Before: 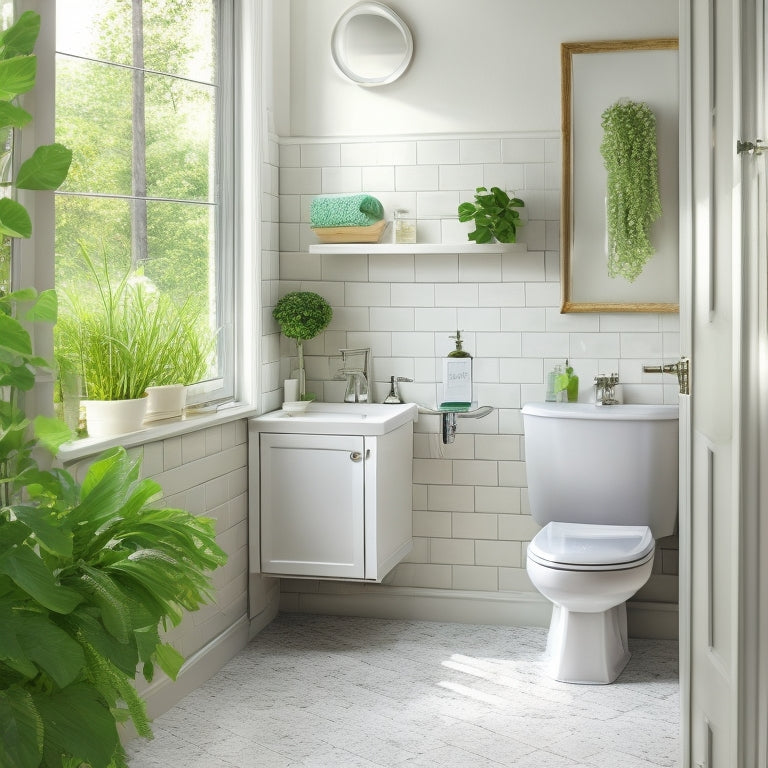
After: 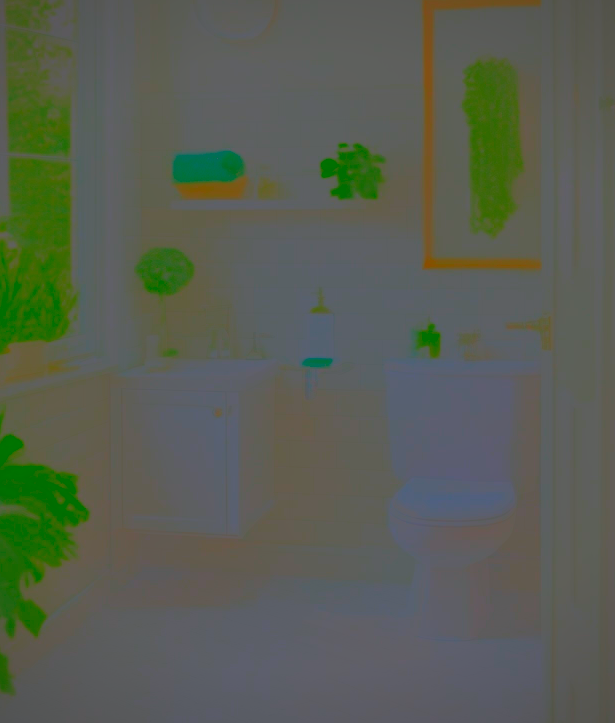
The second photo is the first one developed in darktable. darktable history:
exposure: exposure 0.604 EV, compensate highlight preservation false
crop and rotate: left 17.973%, top 5.779%, right 1.851%
tone curve: curves: ch0 [(0, 0) (0.003, 0.005) (0.011, 0.021) (0.025, 0.042) (0.044, 0.065) (0.069, 0.074) (0.1, 0.092) (0.136, 0.123) (0.177, 0.159) (0.224, 0.2) (0.277, 0.252) (0.335, 0.32) (0.399, 0.392) (0.468, 0.468) (0.543, 0.549) (0.623, 0.638) (0.709, 0.721) (0.801, 0.812) (0.898, 0.896) (1, 1)], preserve colors none
local contrast: on, module defaults
color correction: highlights a* 13.93, highlights b* 5.63, shadows a* -6.1, shadows b* -15.51, saturation 0.862
contrast brightness saturation: contrast -0.981, brightness -0.161, saturation 0.751
vignetting: fall-off start 97.31%, fall-off radius 78.37%, brightness -0.417, saturation -0.308, width/height ratio 1.117
